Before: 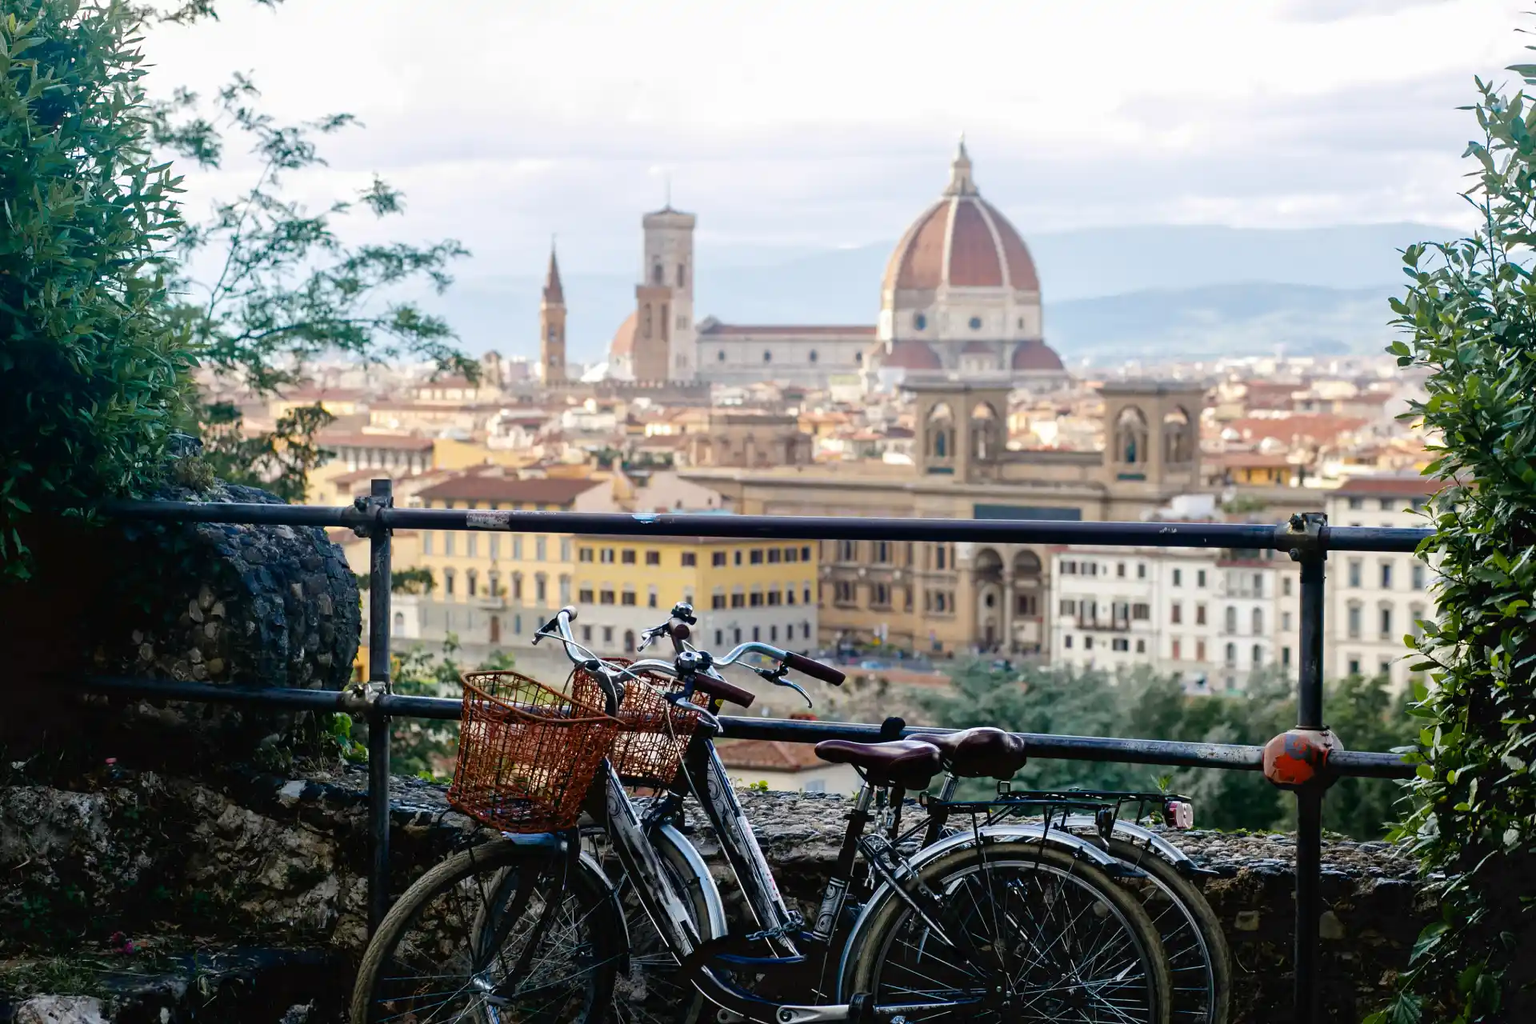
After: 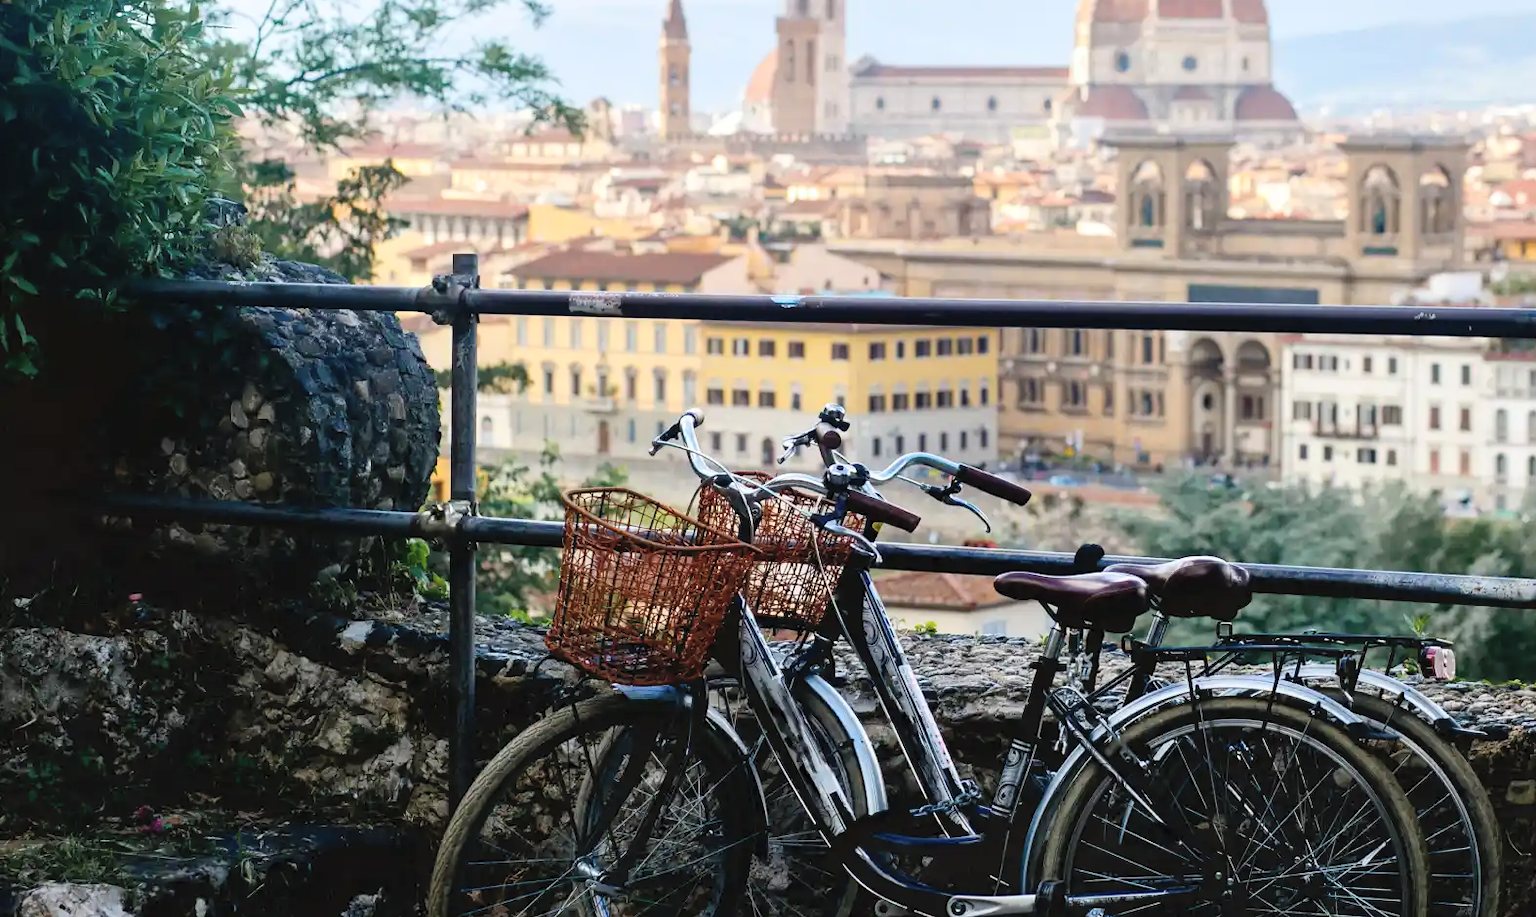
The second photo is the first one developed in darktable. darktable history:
crop: top 26.537%, right 17.978%
contrast brightness saturation: contrast 0.14, brightness 0.205
